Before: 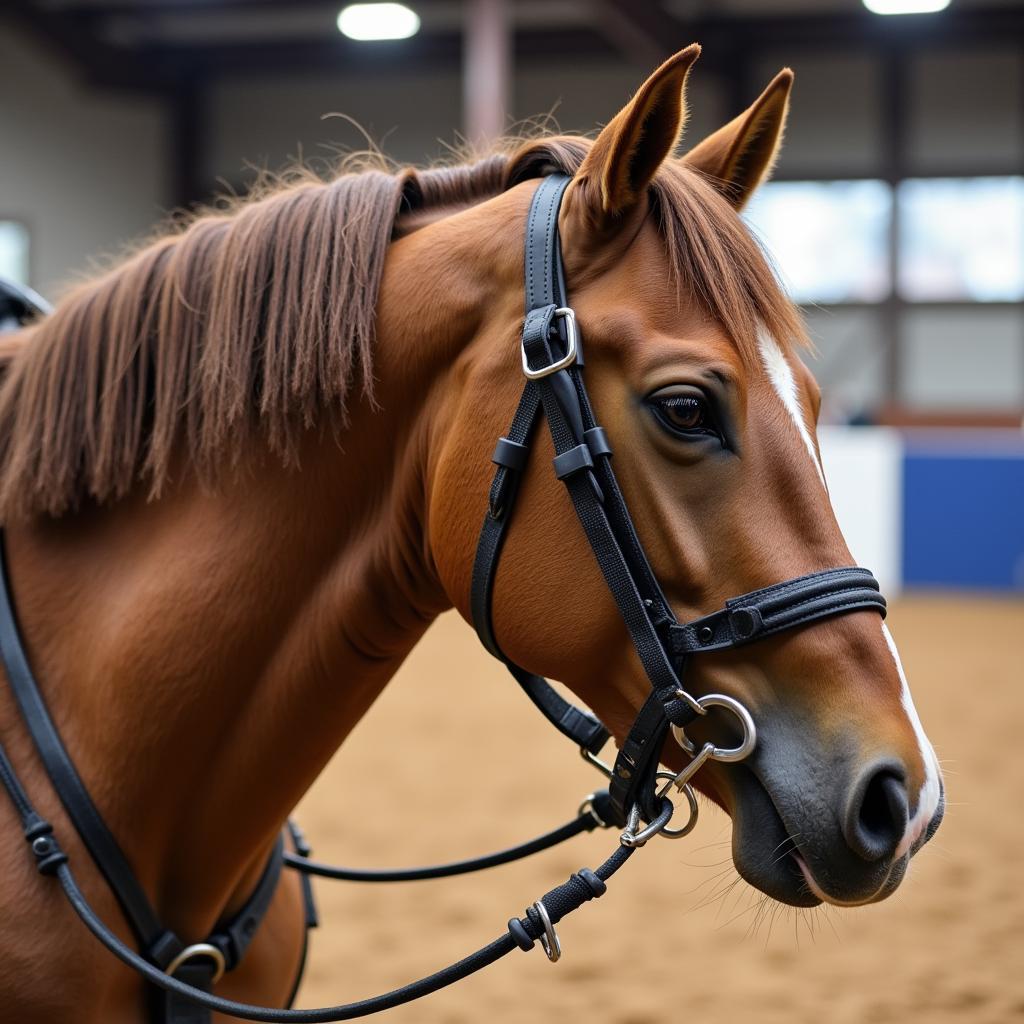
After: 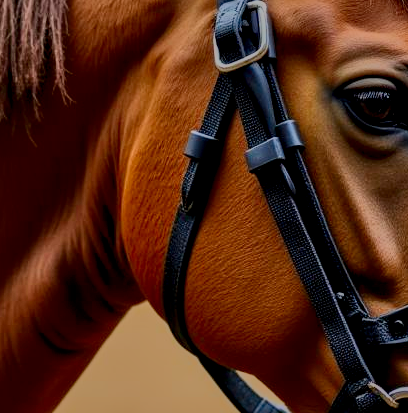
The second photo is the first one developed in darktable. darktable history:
crop: left 30.083%, top 30.028%, right 30.056%, bottom 29.552%
local contrast: detail 130%
tone equalizer: -7 EV 0.153 EV, -6 EV 0.618 EV, -5 EV 1.16 EV, -4 EV 1.36 EV, -3 EV 1.15 EV, -2 EV 0.6 EV, -1 EV 0.158 EV
filmic rgb: black relative exposure -7.65 EV, white relative exposure 4.56 EV, hardness 3.61, color science v6 (2022), iterations of high-quality reconstruction 0
contrast brightness saturation: contrast 0.134, brightness -0.242, saturation 0.145
shadows and highlights: shadows -19.66, highlights -73.18
